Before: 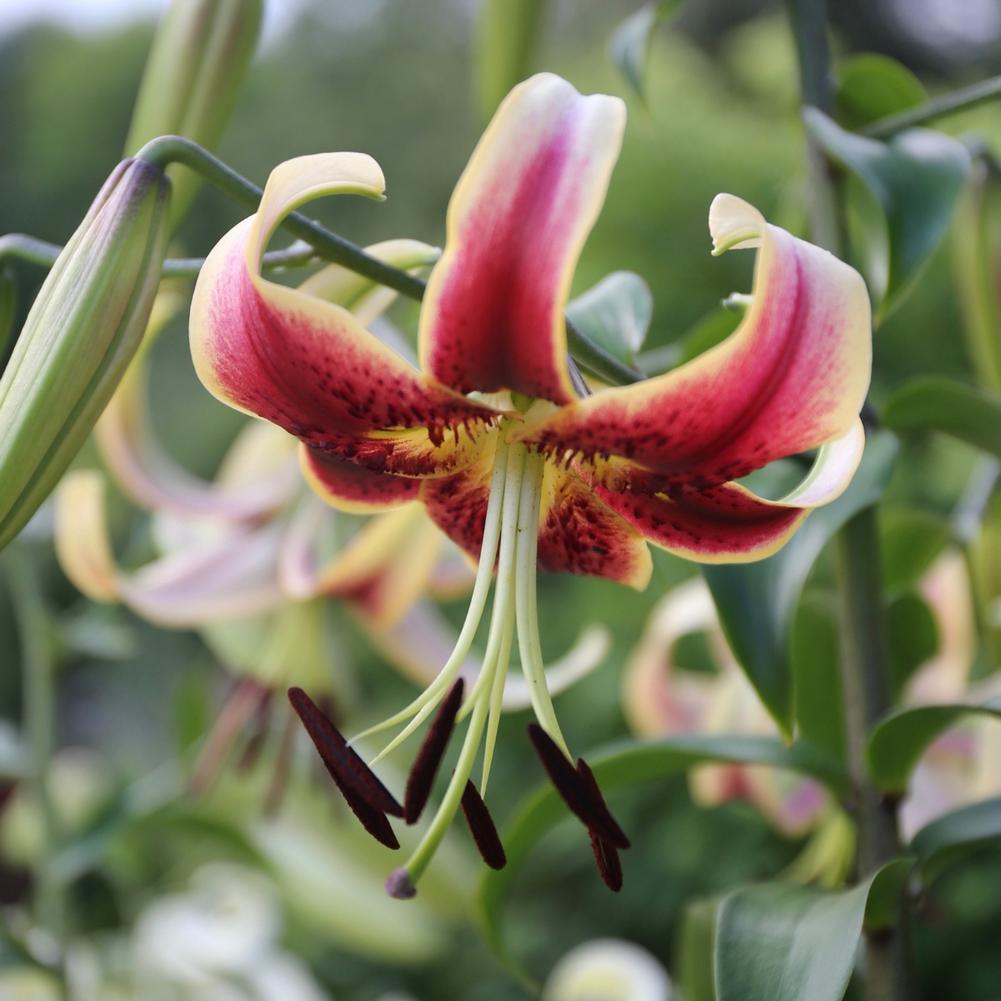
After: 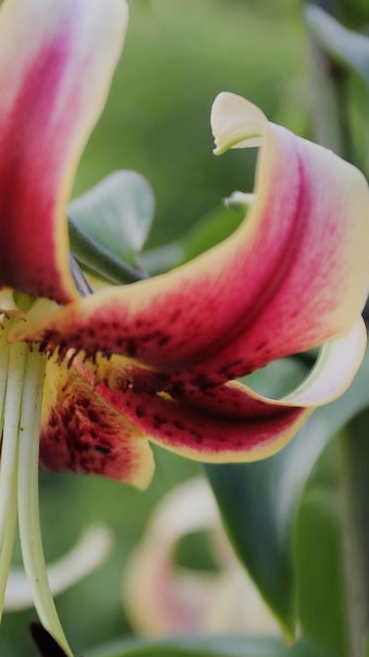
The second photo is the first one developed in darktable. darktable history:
filmic rgb: black relative exposure -7.65 EV, white relative exposure 4.56 EV, hardness 3.61
crop and rotate: left 49.936%, top 10.094%, right 13.136%, bottom 24.256%
